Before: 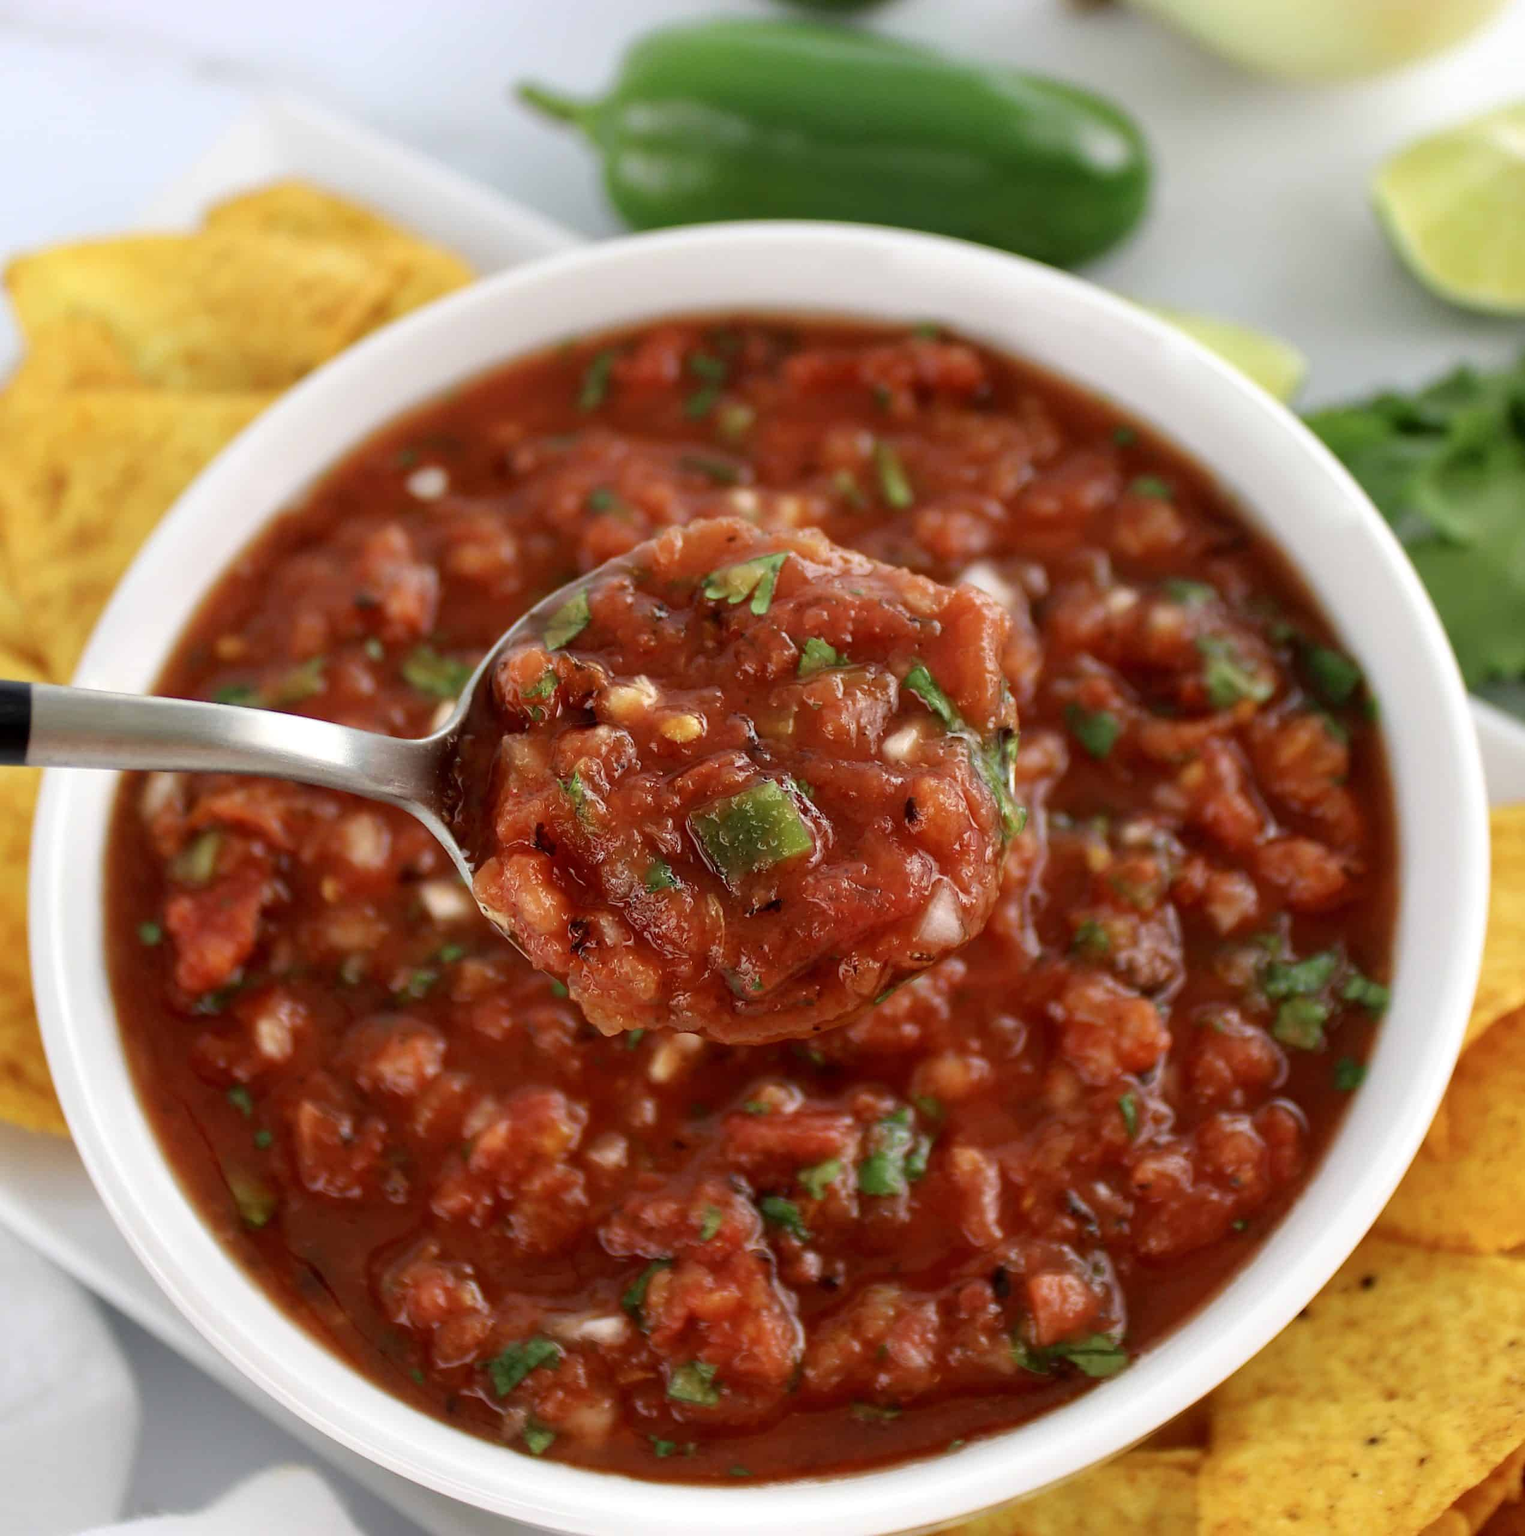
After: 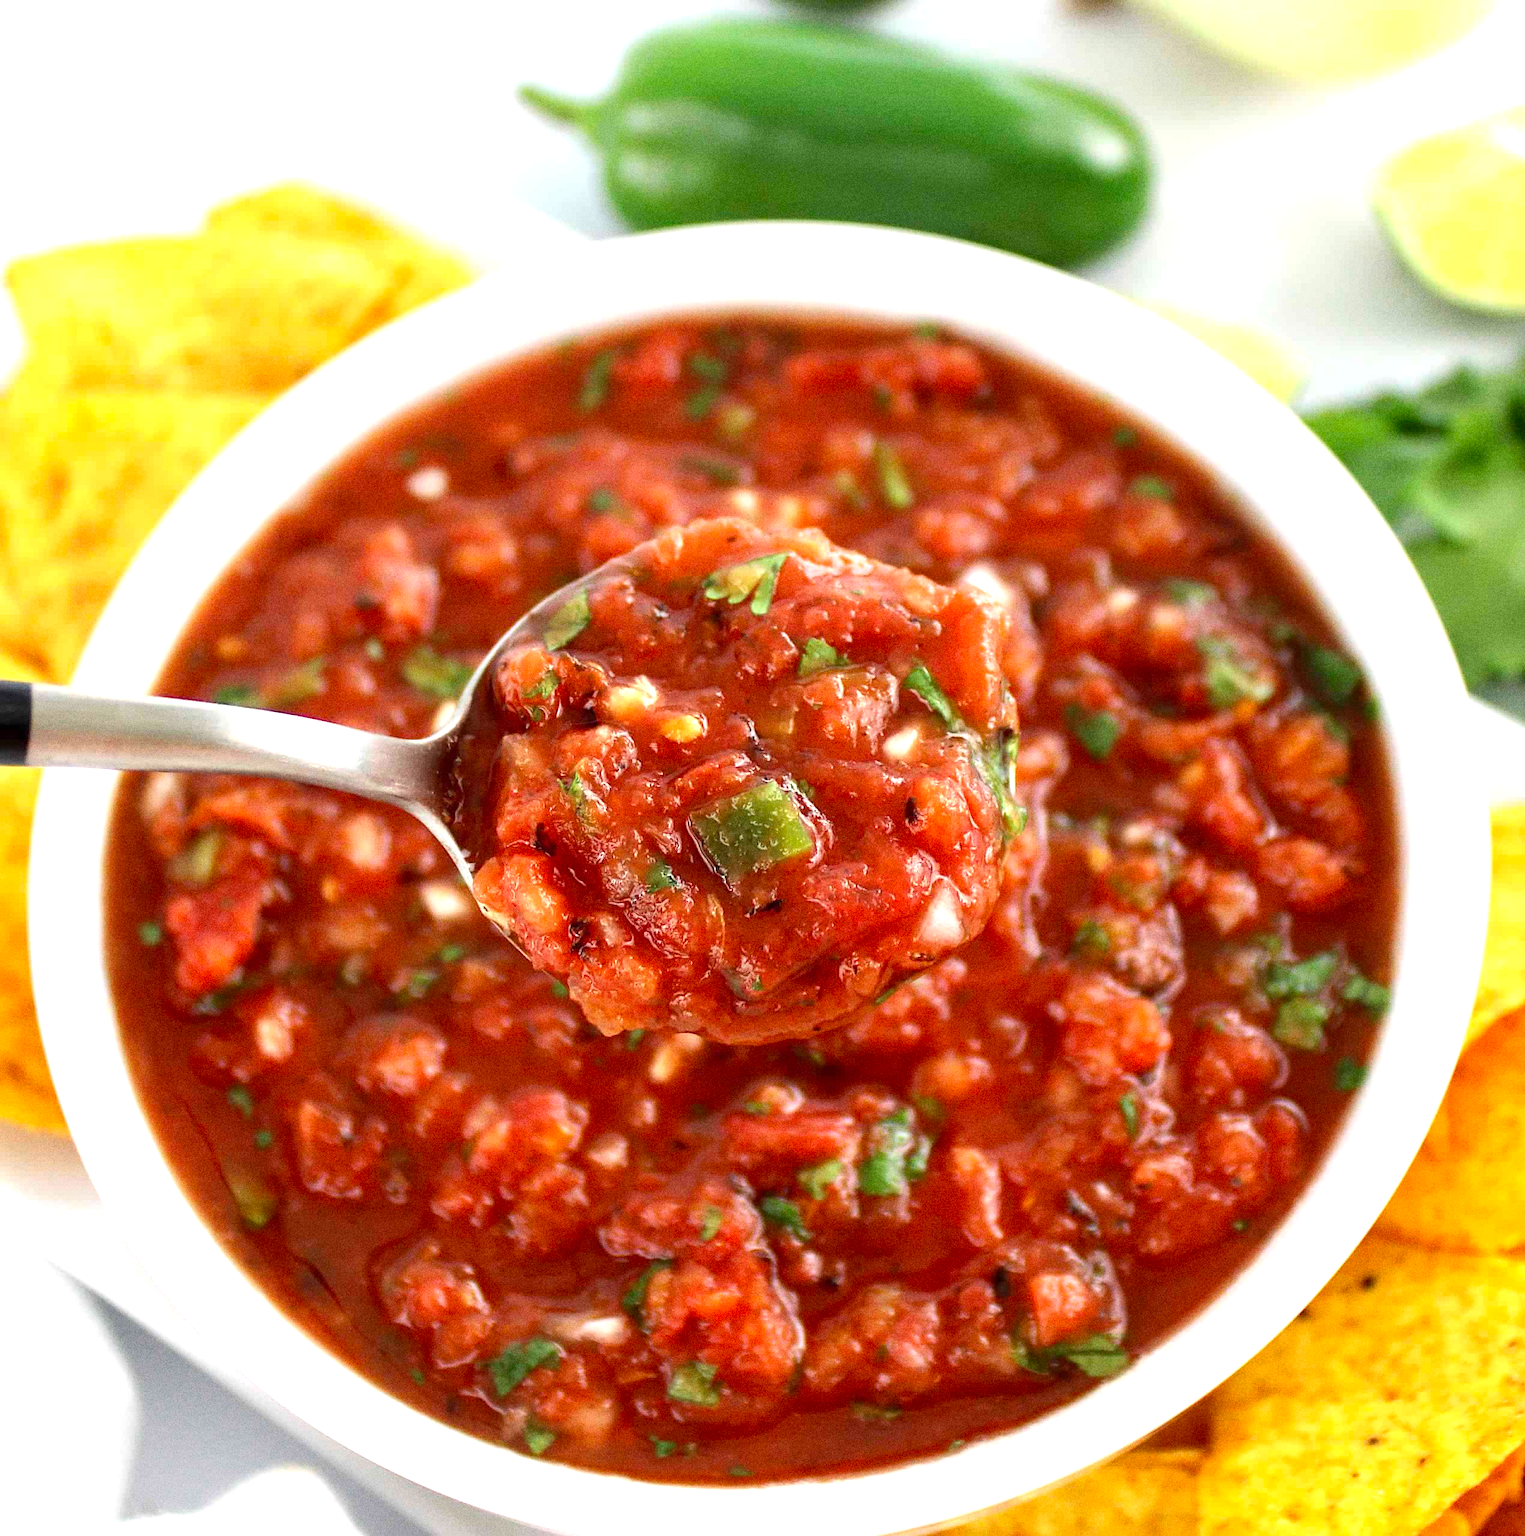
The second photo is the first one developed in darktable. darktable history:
exposure: exposure 1 EV, compensate highlight preservation false
grain: coarseness 0.09 ISO, strength 40%
